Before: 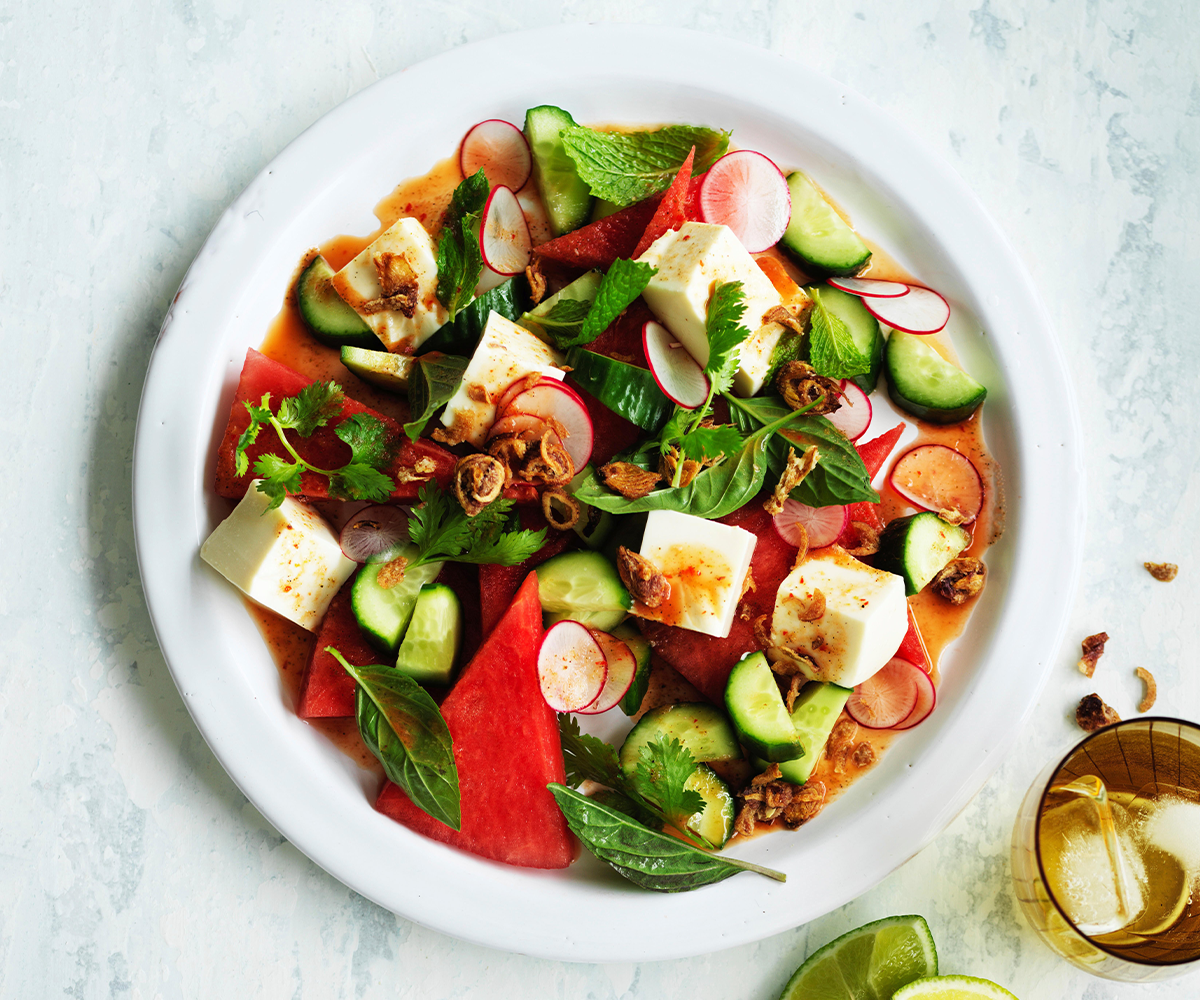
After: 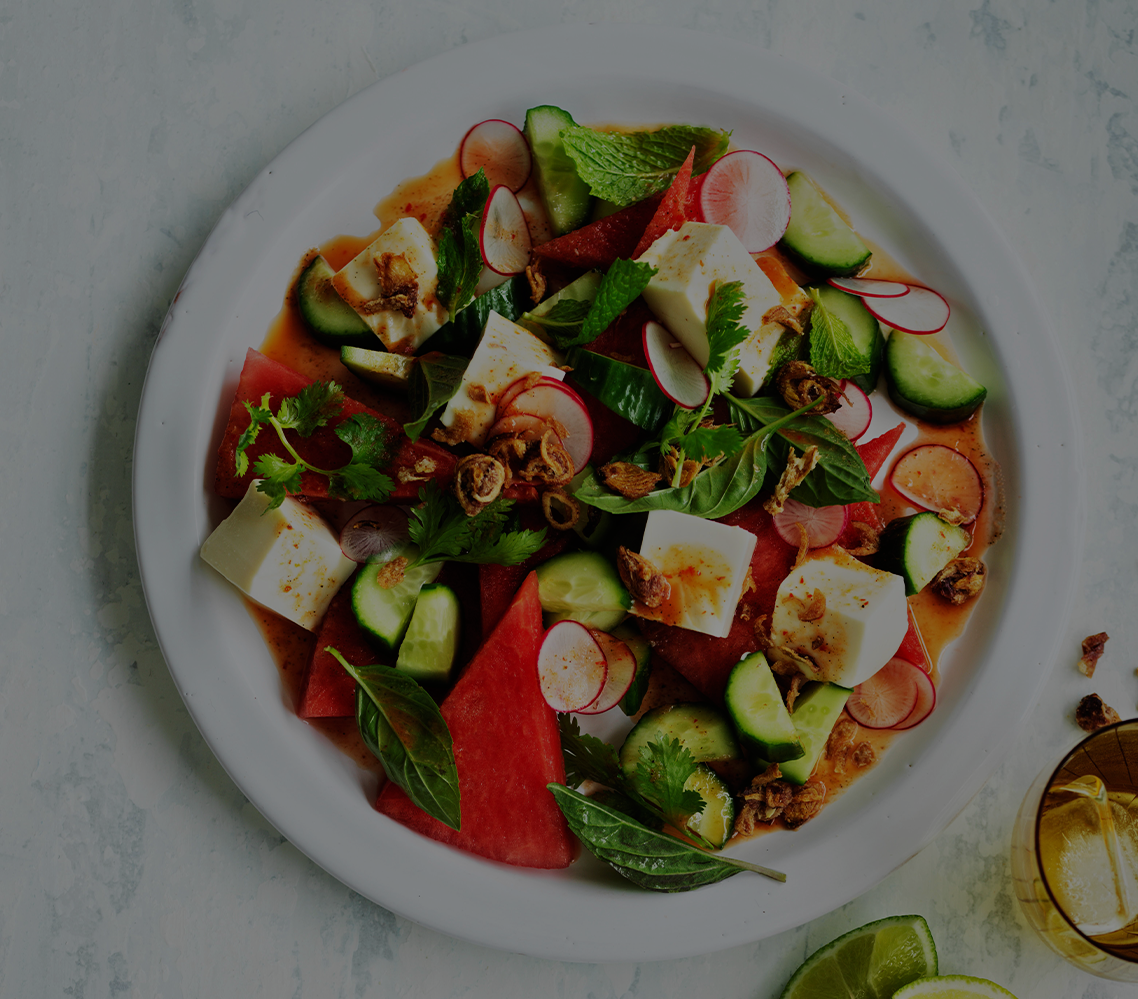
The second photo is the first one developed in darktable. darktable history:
crop and rotate: right 5.167%
tone equalizer: -8 EV -2 EV, -7 EV -2 EV, -6 EV -2 EV, -5 EV -2 EV, -4 EV -2 EV, -3 EV -2 EV, -2 EV -2 EV, -1 EV -1.63 EV, +0 EV -2 EV
